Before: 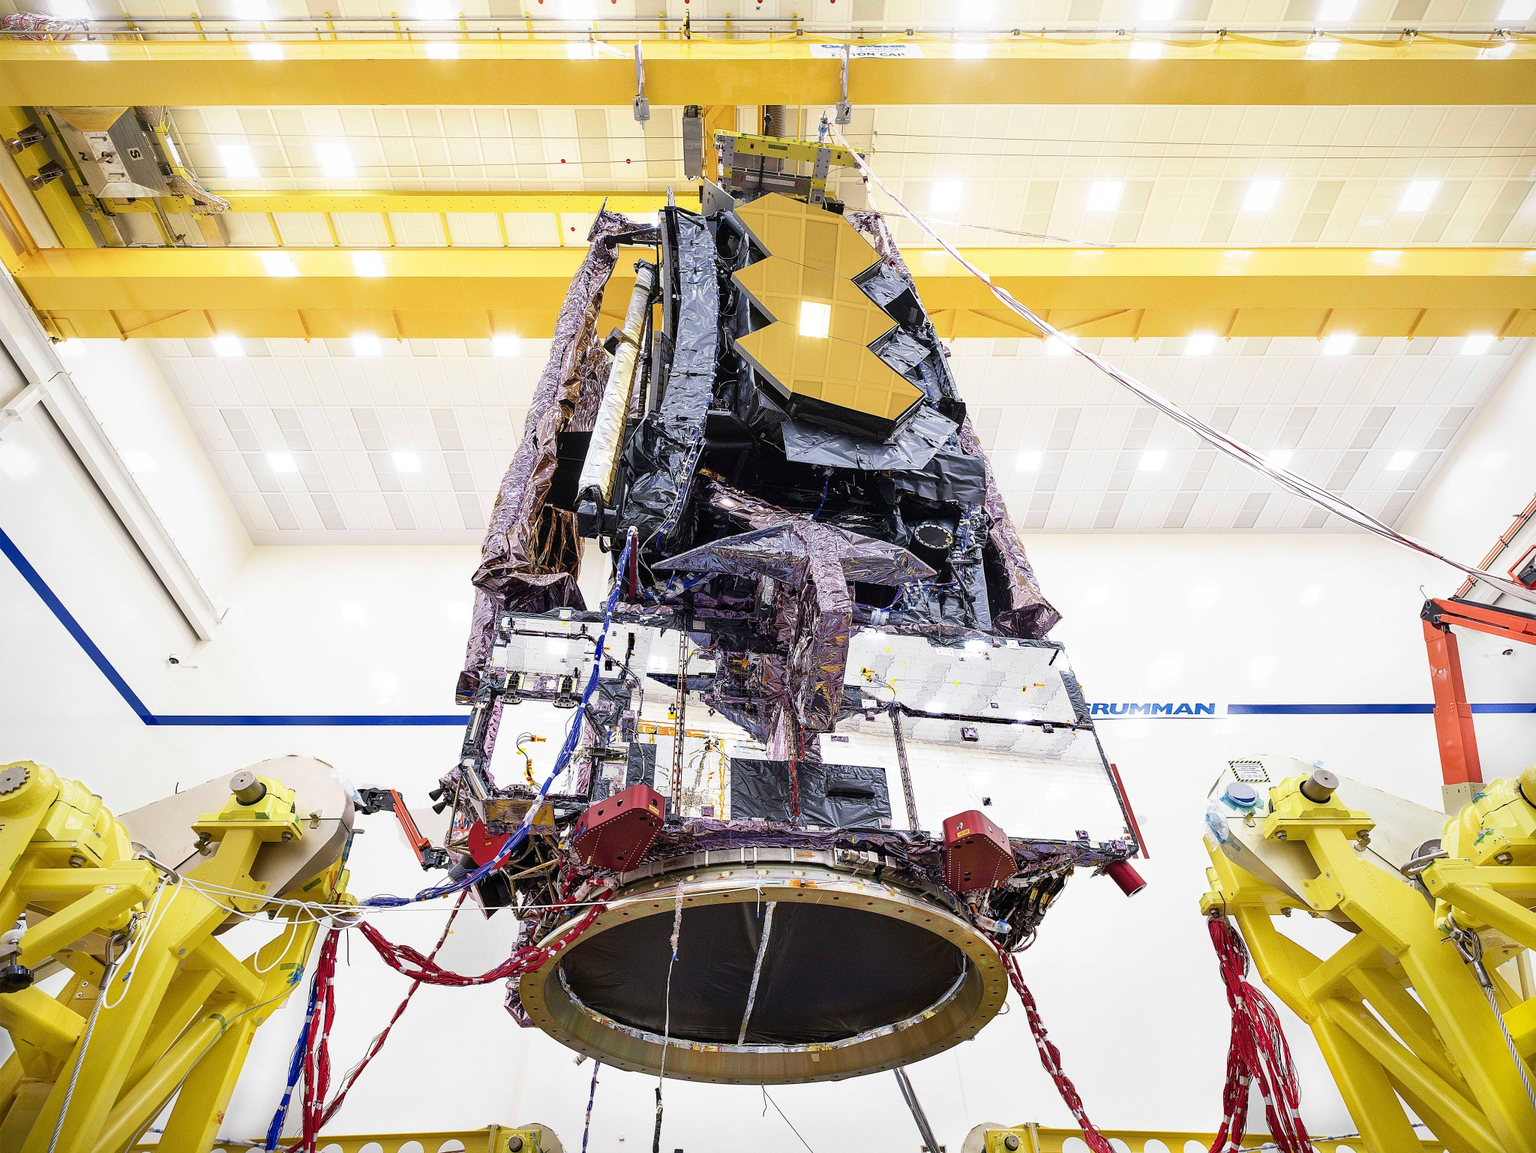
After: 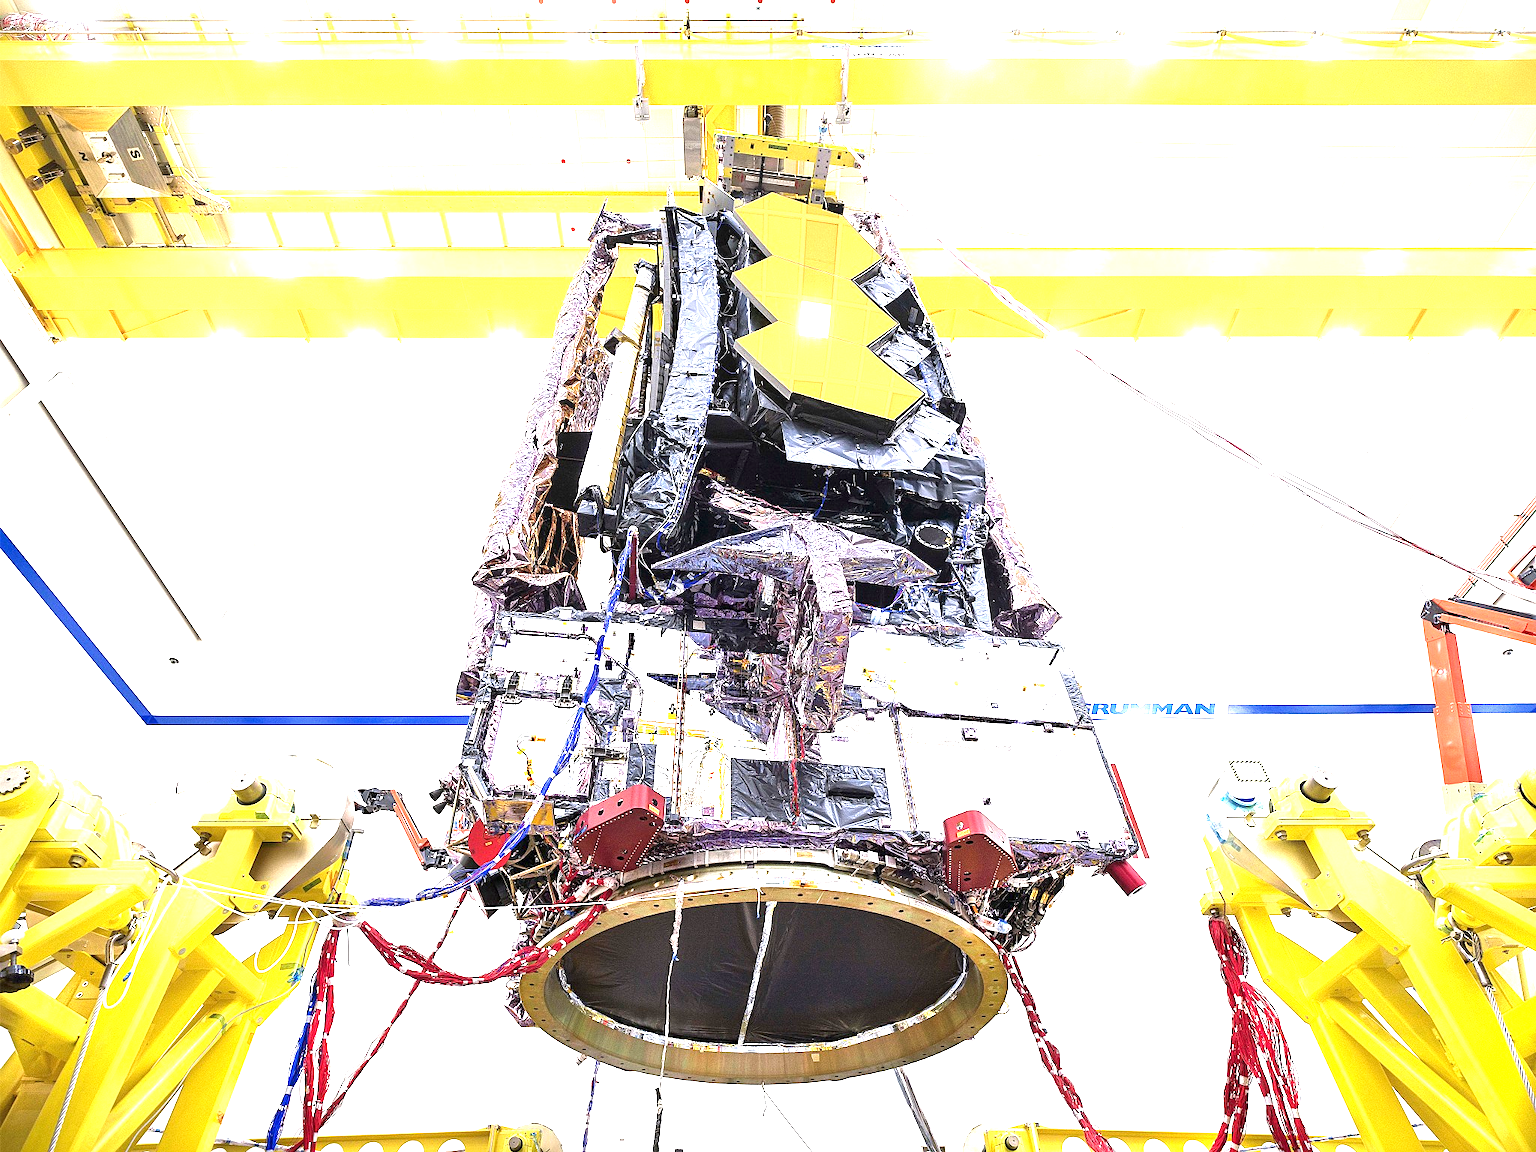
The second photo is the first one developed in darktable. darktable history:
sharpen: amount 0.211
exposure: black level correction 0, exposure 1.438 EV, compensate highlight preservation false
